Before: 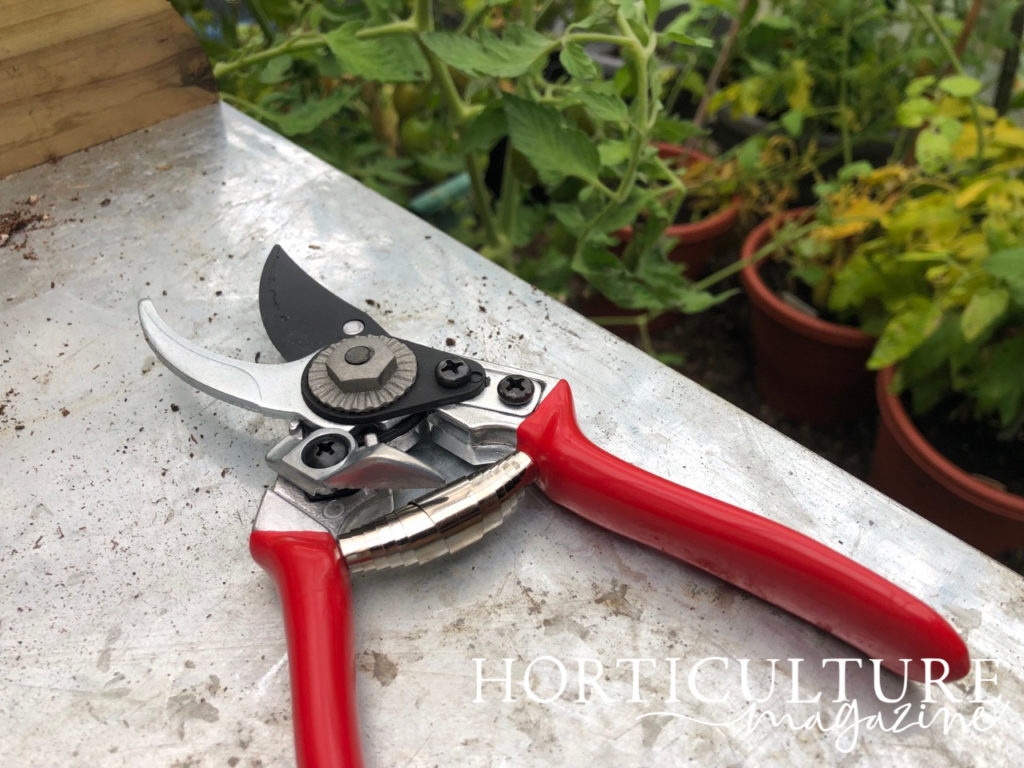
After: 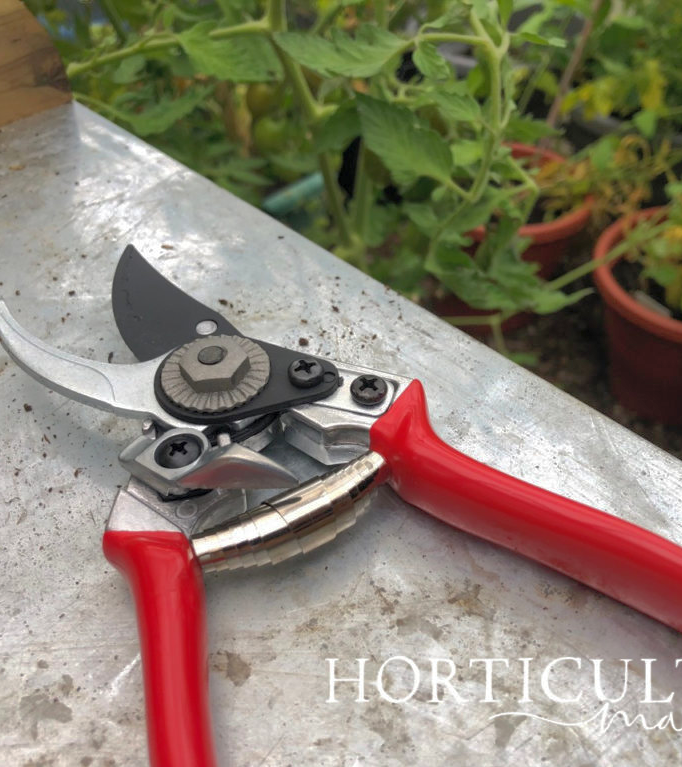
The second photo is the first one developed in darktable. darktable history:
crop and rotate: left 14.385%, right 18.948%
shadows and highlights: shadows 60, highlights -60
